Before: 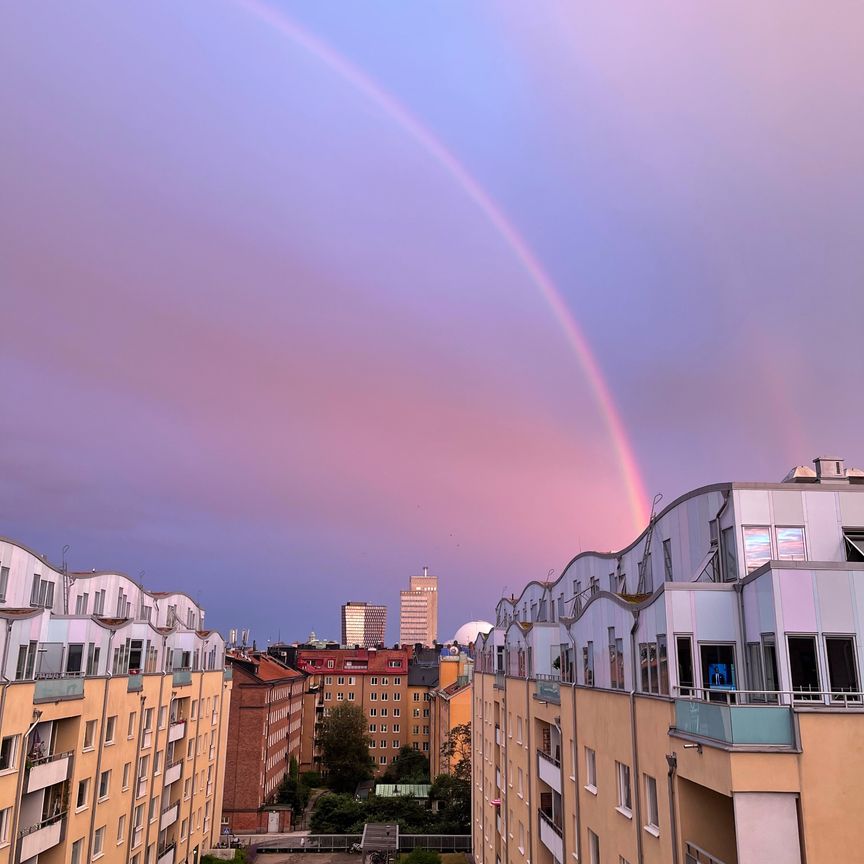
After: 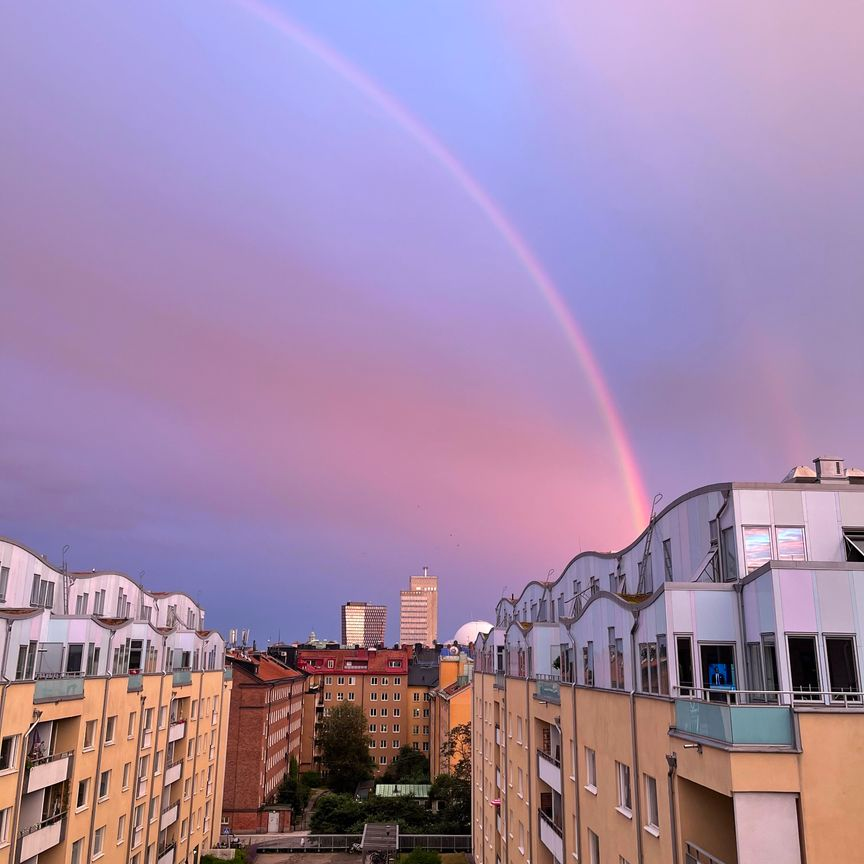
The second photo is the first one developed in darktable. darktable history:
contrast brightness saturation: contrast 0.043, saturation 0.071
